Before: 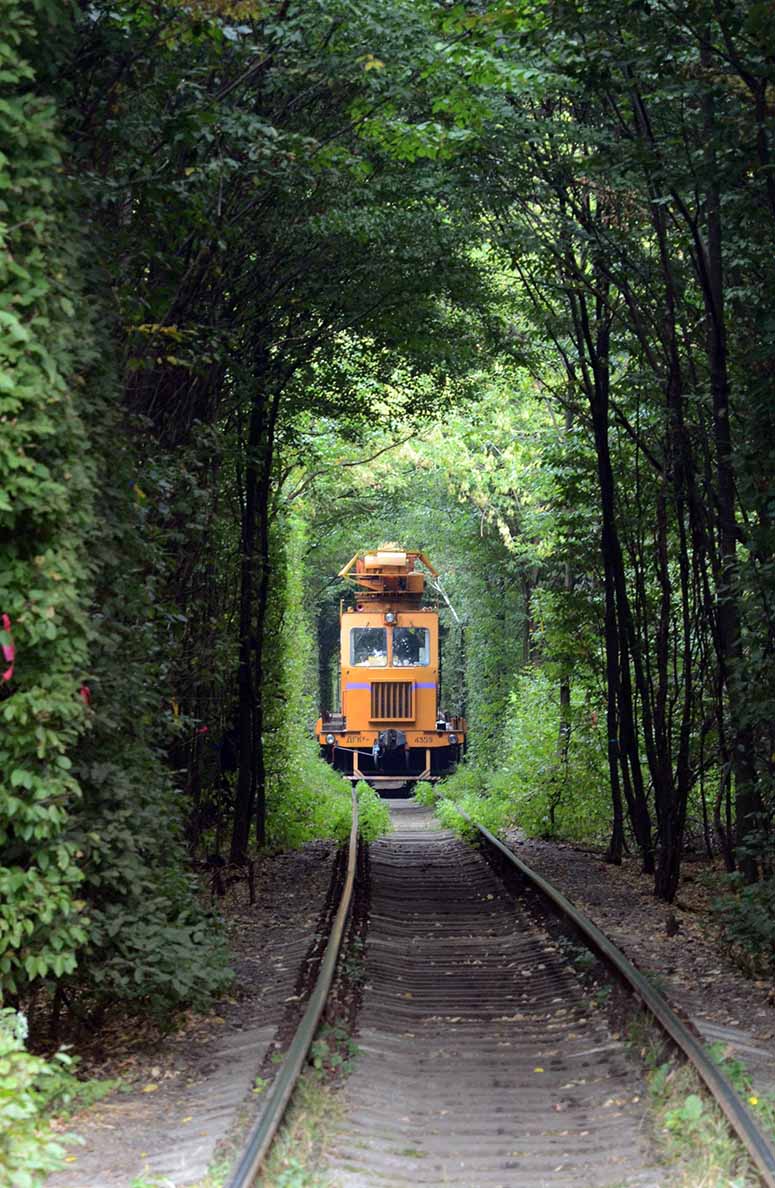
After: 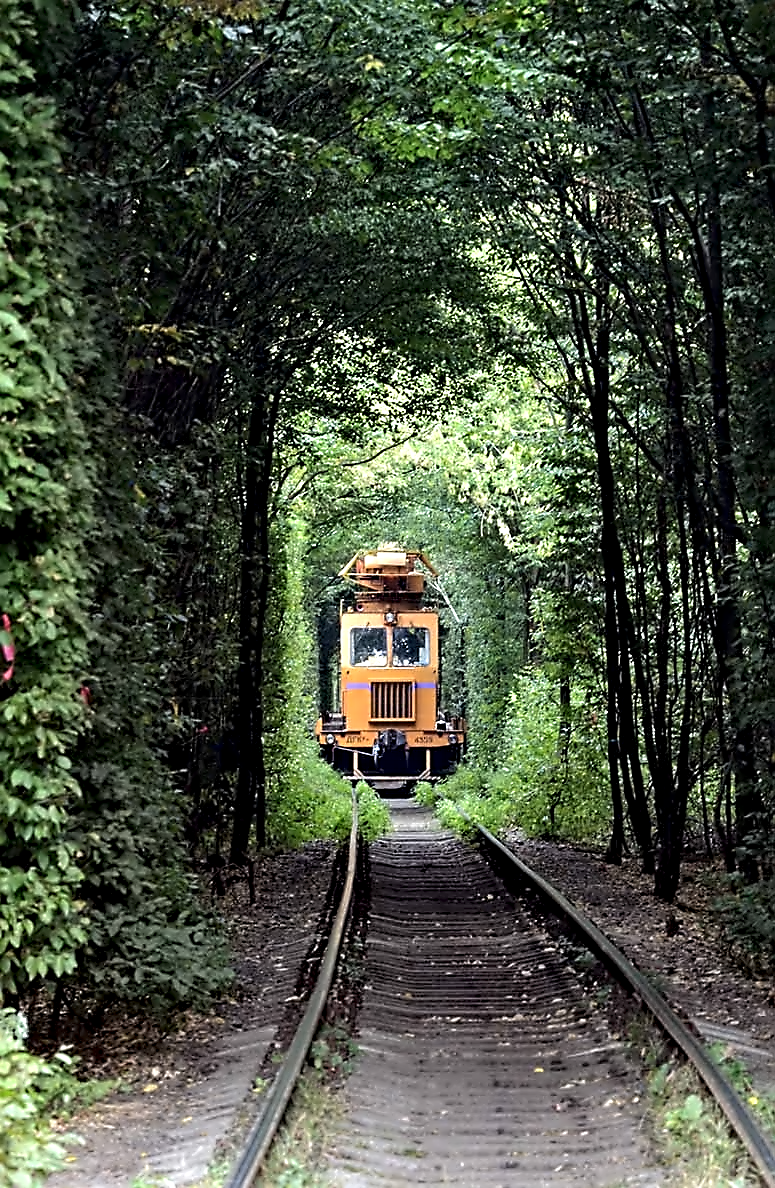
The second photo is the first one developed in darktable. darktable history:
local contrast: highlights 100%, shadows 100%, detail 120%, midtone range 0.2
sharpen: on, module defaults
contrast equalizer: octaves 7, y [[0.5, 0.542, 0.583, 0.625, 0.667, 0.708], [0.5 ×6], [0.5 ×6], [0, 0.033, 0.067, 0.1, 0.133, 0.167], [0, 0.05, 0.1, 0.15, 0.2, 0.25]]
